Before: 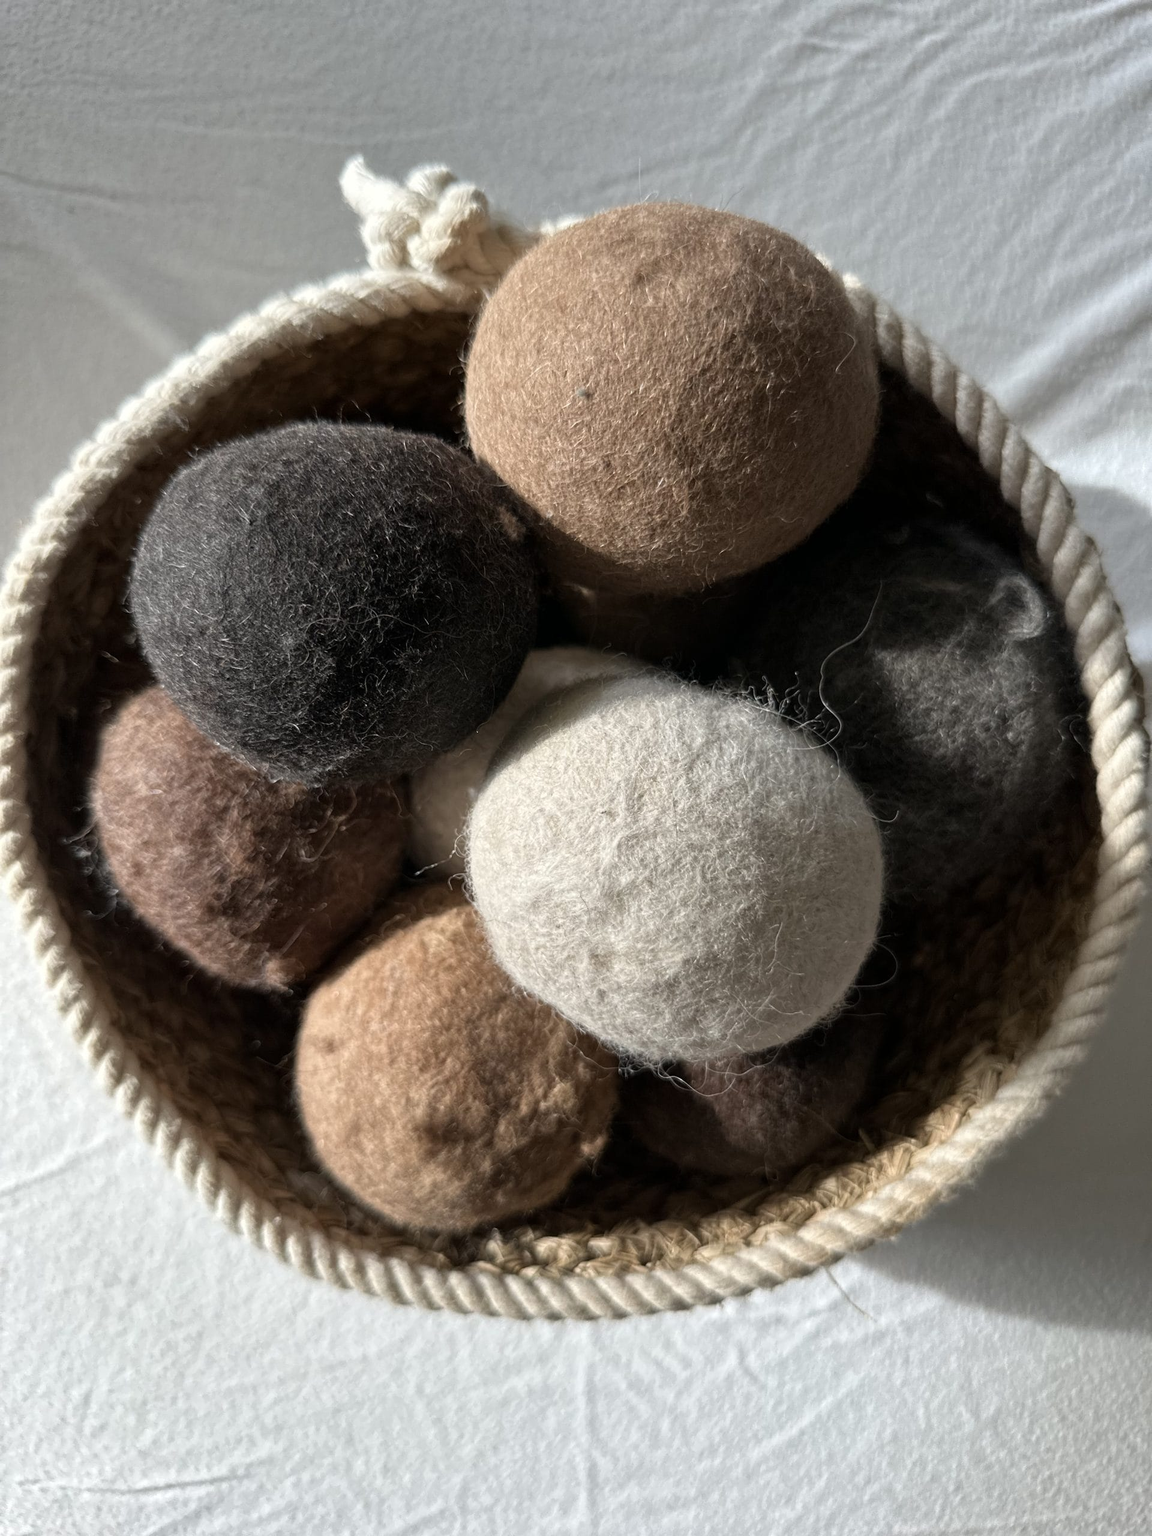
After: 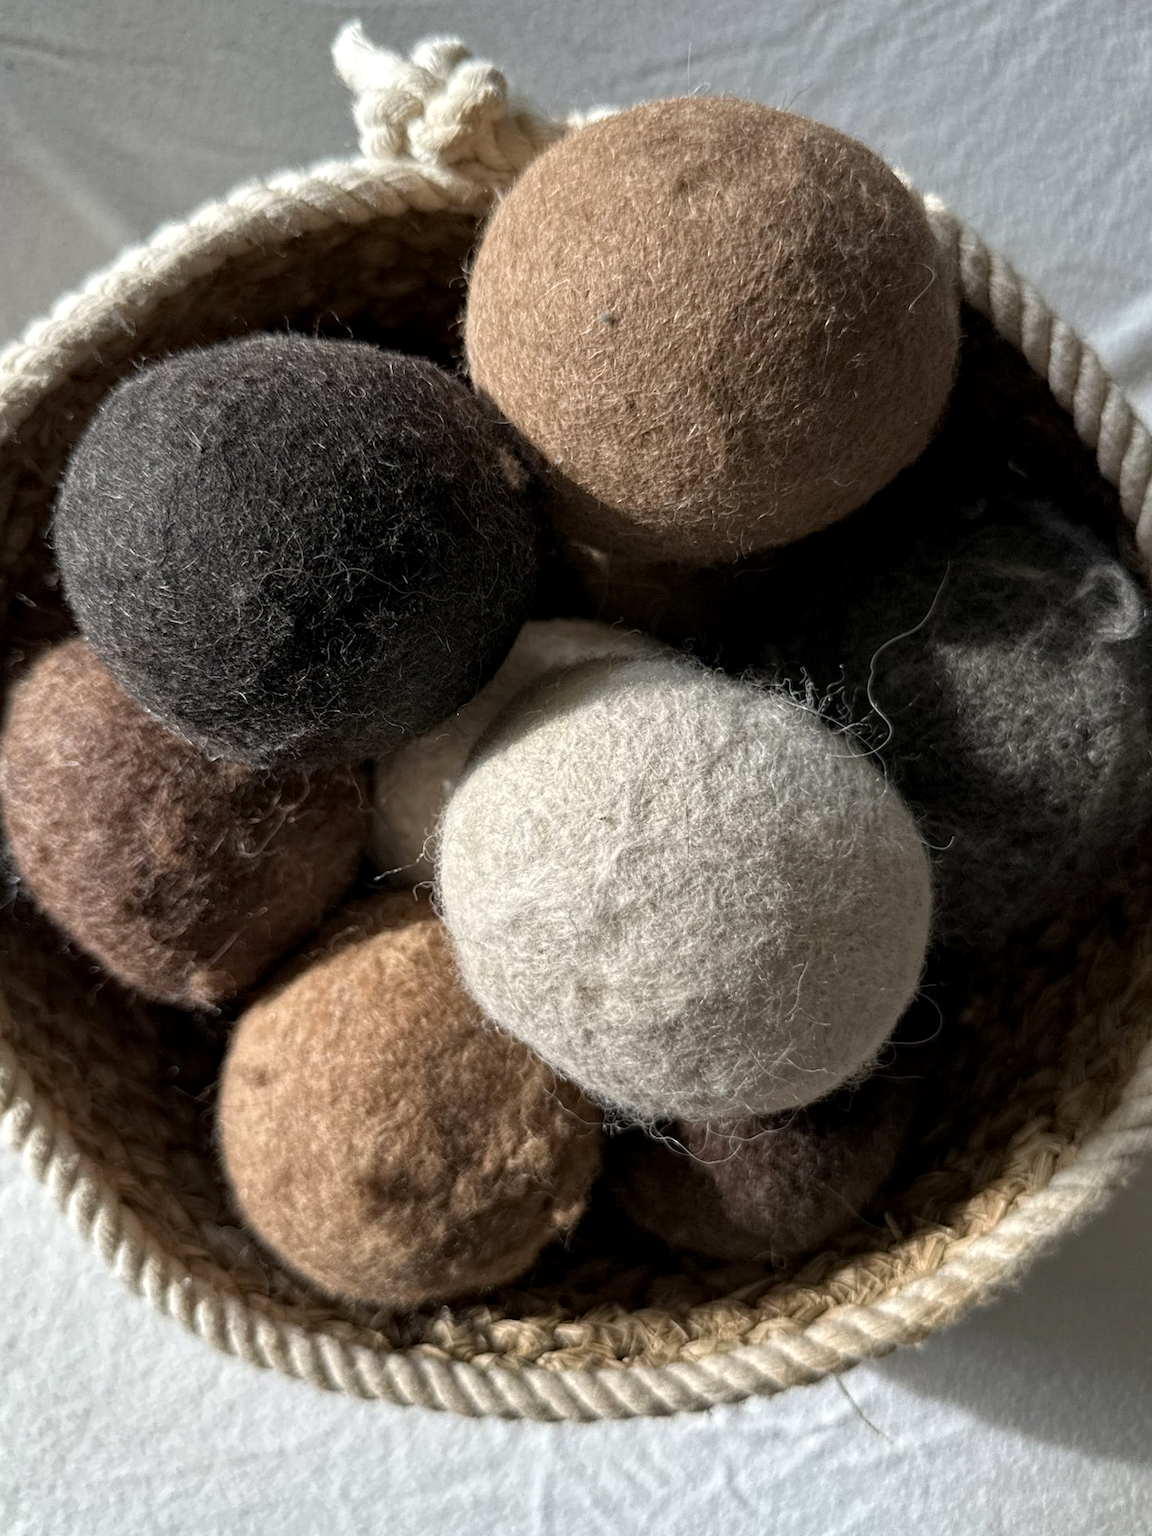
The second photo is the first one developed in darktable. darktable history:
haze removal: compatibility mode true, adaptive false
local contrast: highlights 100%, shadows 100%, detail 120%, midtone range 0.2
crop and rotate: angle -3.27°, left 5.211%, top 5.211%, right 4.607%, bottom 4.607%
